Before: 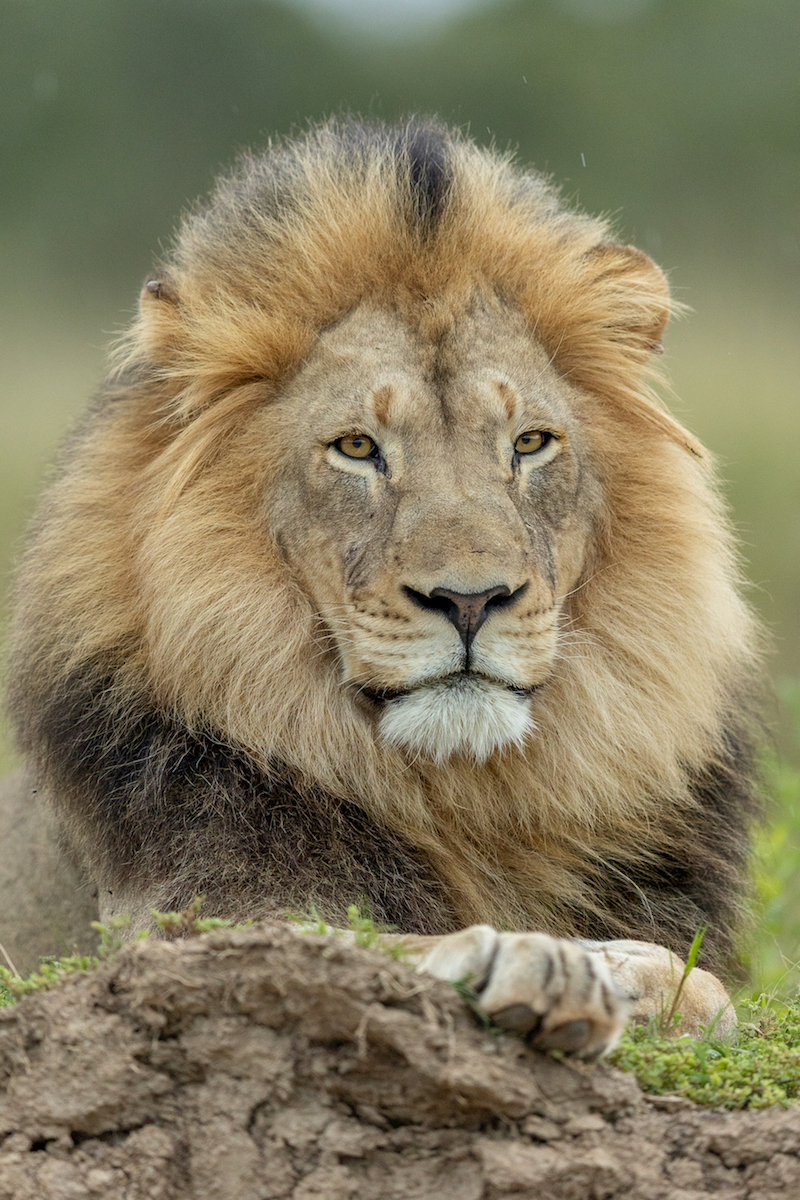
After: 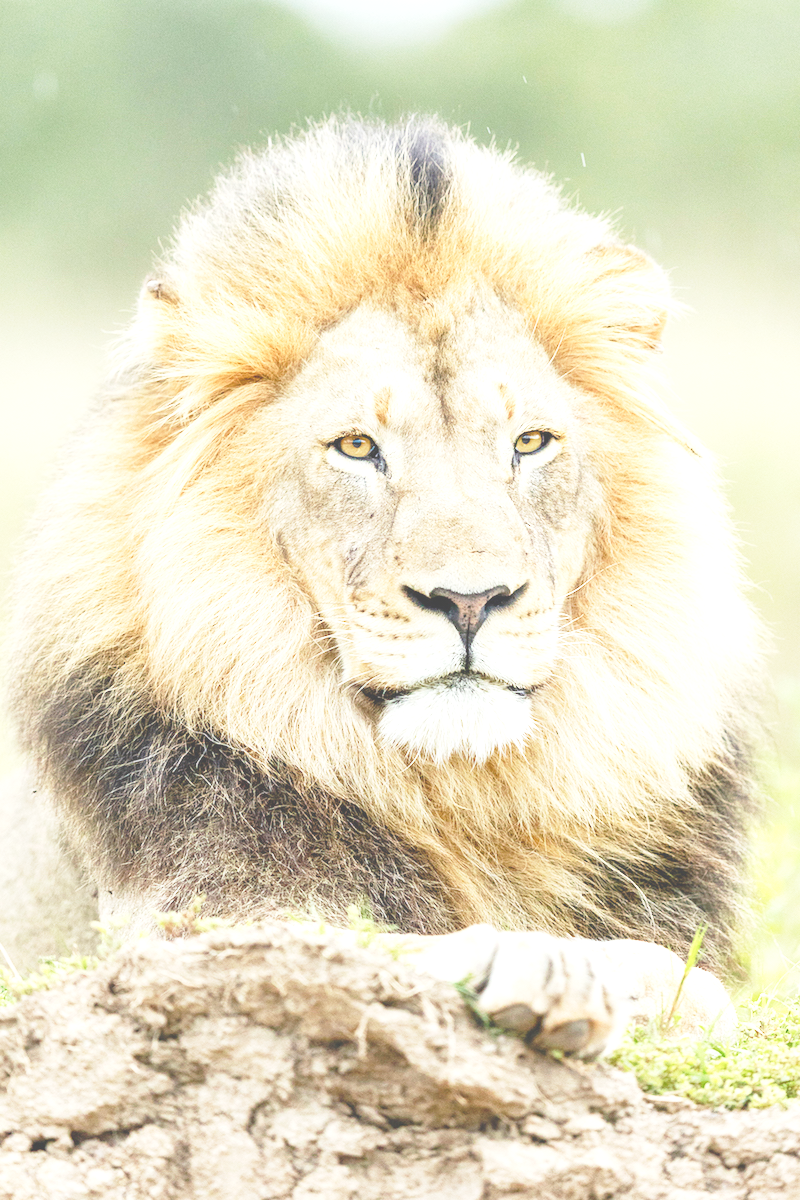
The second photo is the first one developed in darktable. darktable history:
exposure: black level correction -0.023, exposure 1.397 EV, compensate highlight preservation false
color correction: highlights a* -0.11, highlights b* 0.122
base curve: curves: ch0 [(0, 0) (0.04, 0.03) (0.133, 0.232) (0.448, 0.748) (0.843, 0.968) (1, 1)], preserve colors none
color balance rgb: perceptual saturation grading › global saturation 20%, perceptual saturation grading › highlights -24.859%, perceptual saturation grading › shadows 26.117%
